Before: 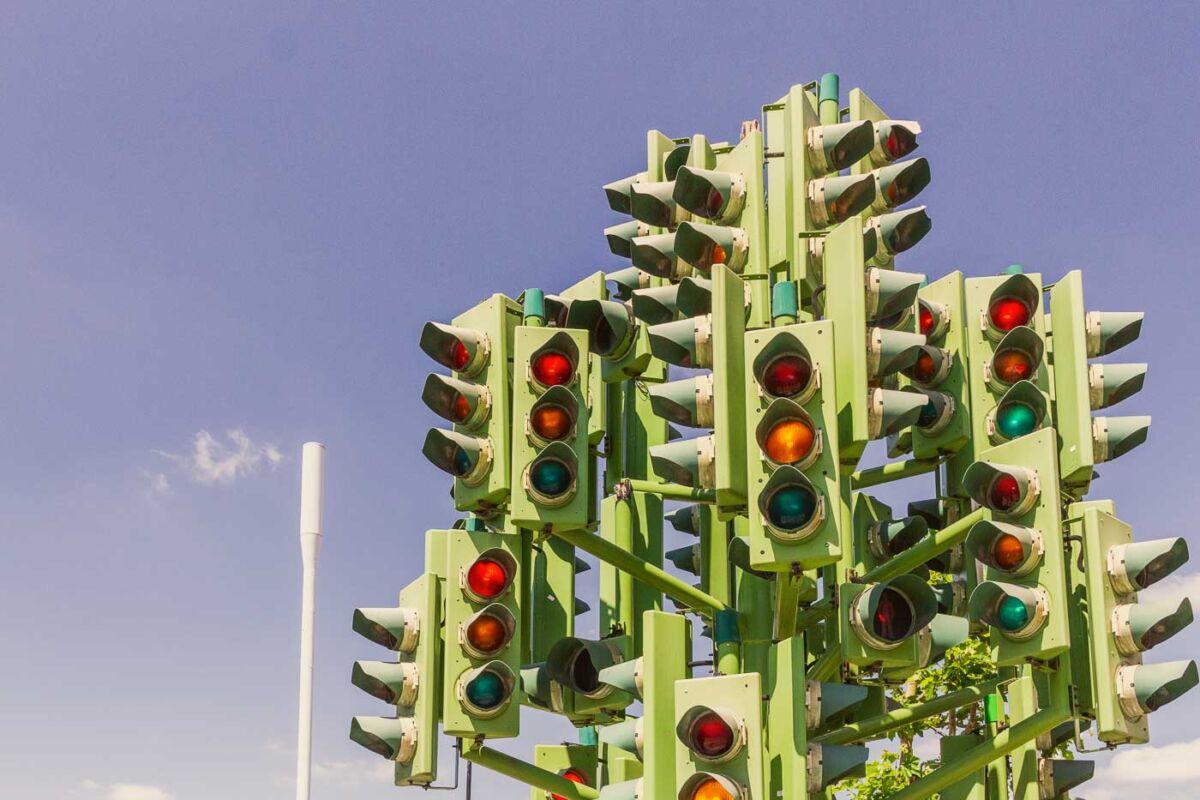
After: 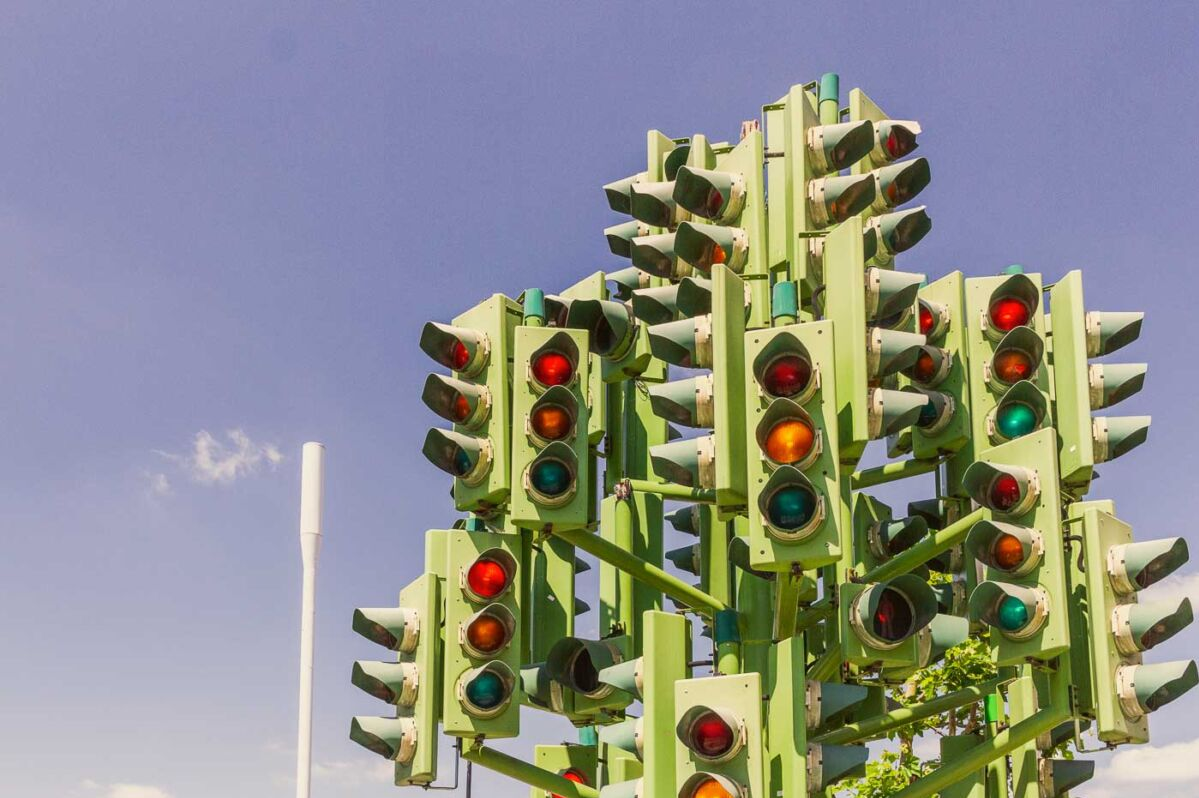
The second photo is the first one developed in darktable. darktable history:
crop: top 0.073%, bottom 0.098%
tone equalizer: on, module defaults
